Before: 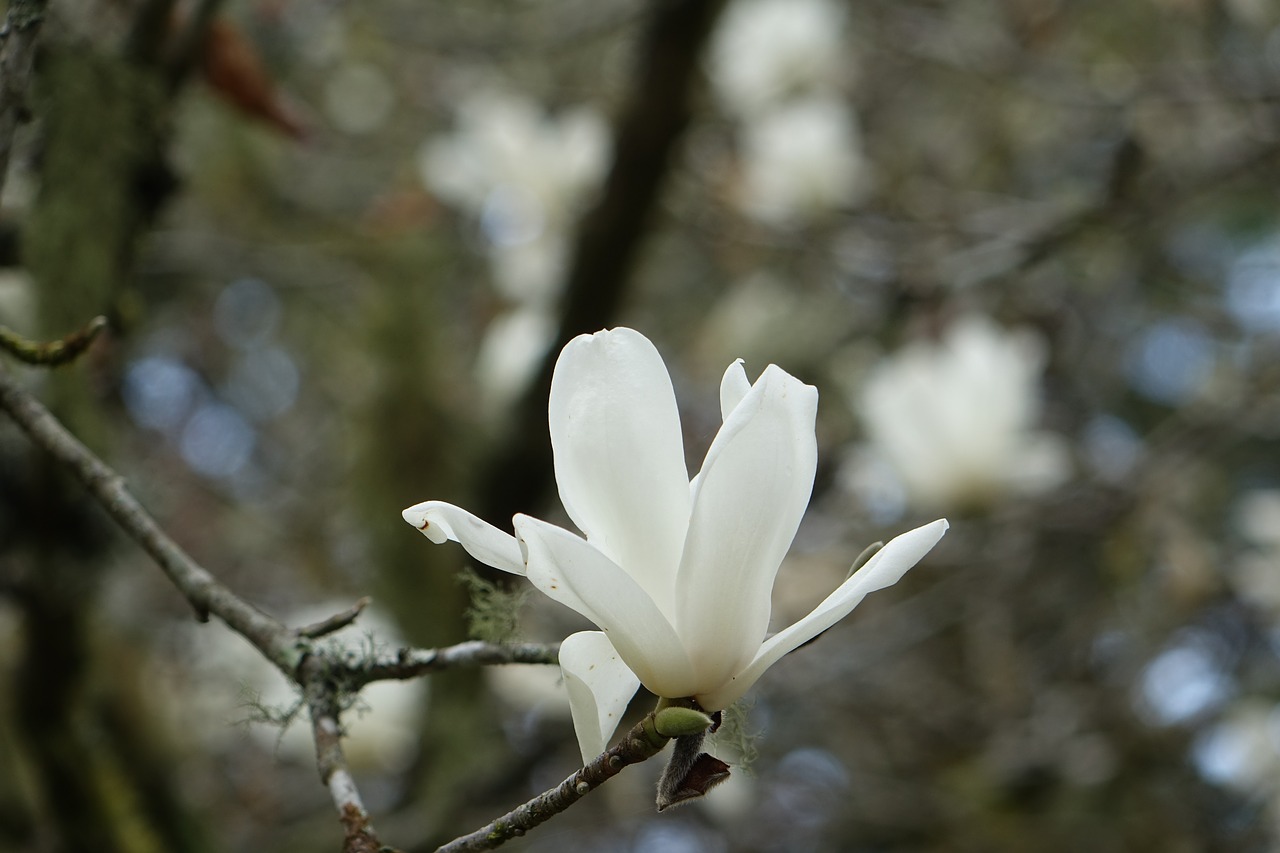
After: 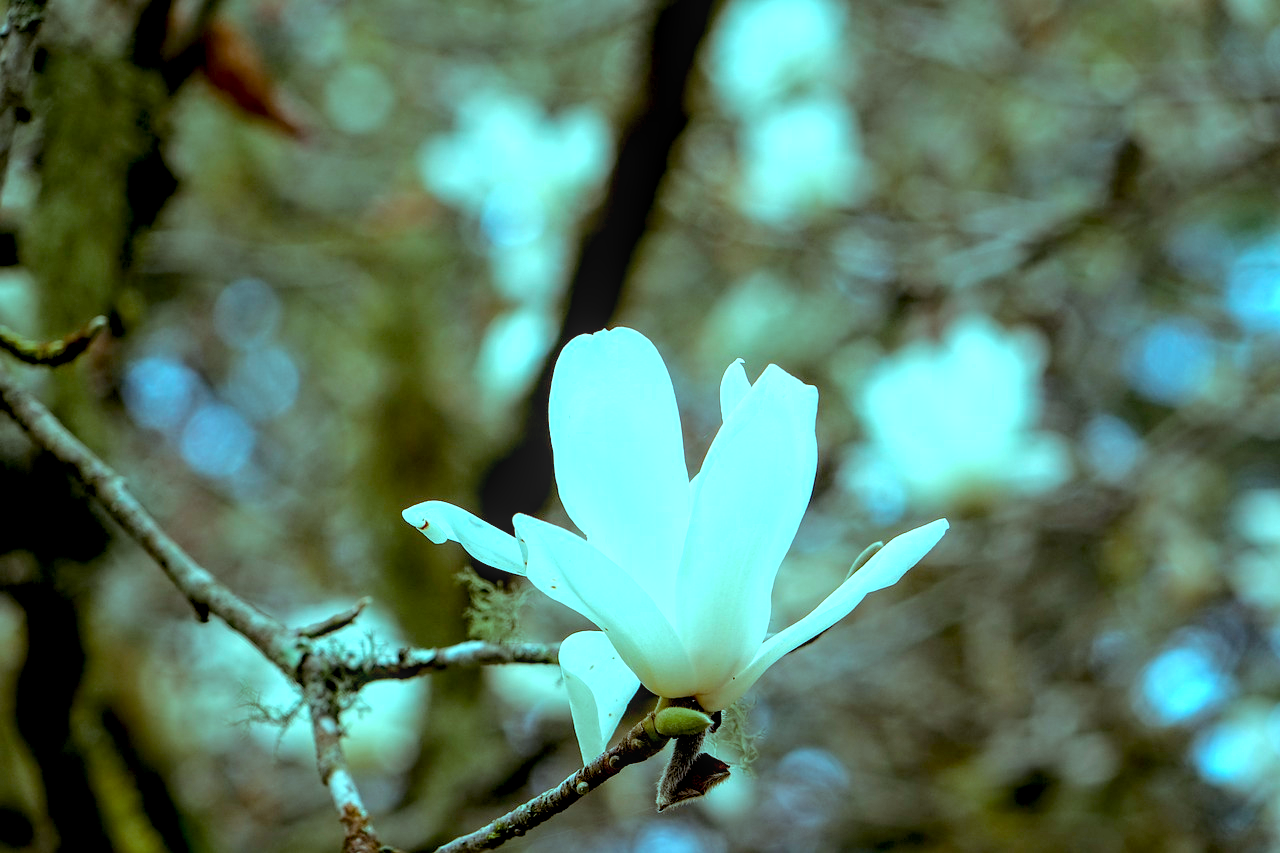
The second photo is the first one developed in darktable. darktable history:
exposure: black level correction 0.01, exposure 1 EV, compensate highlight preservation false
color balance rgb: highlights gain › luminance -32.896%, highlights gain › chroma 5.679%, highlights gain › hue 215.61°, perceptual saturation grading › global saturation 10.269%, perceptual brilliance grading › highlights 7.705%, perceptual brilliance grading › mid-tones 3.363%, perceptual brilliance grading › shadows 1.964%
local contrast: on, module defaults
